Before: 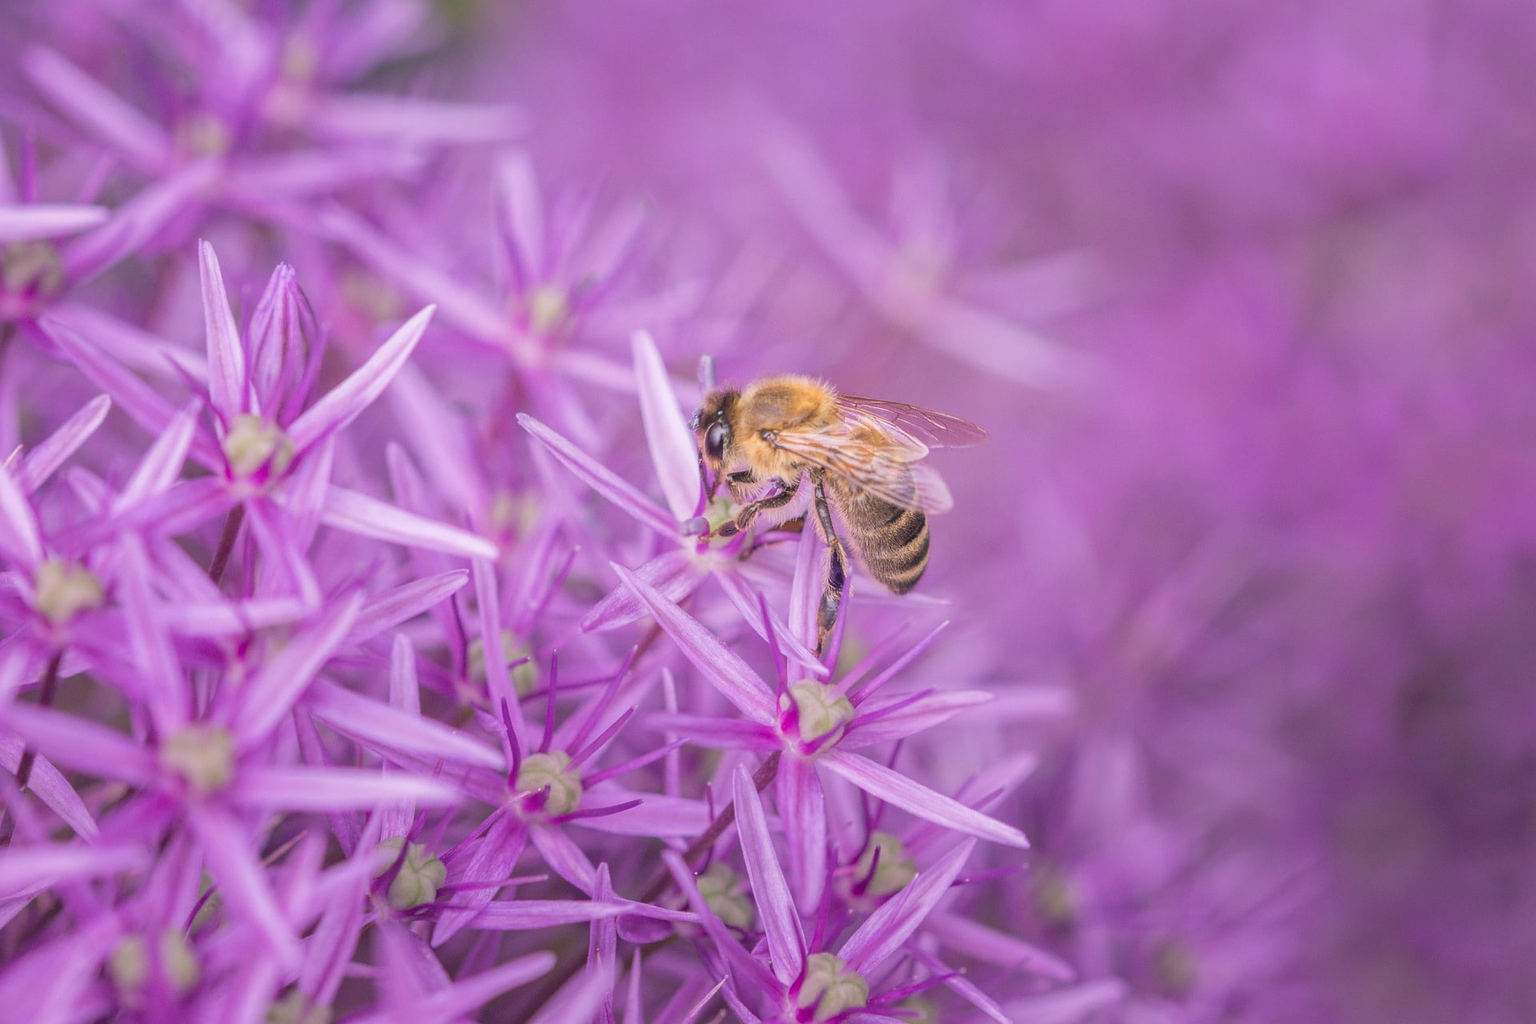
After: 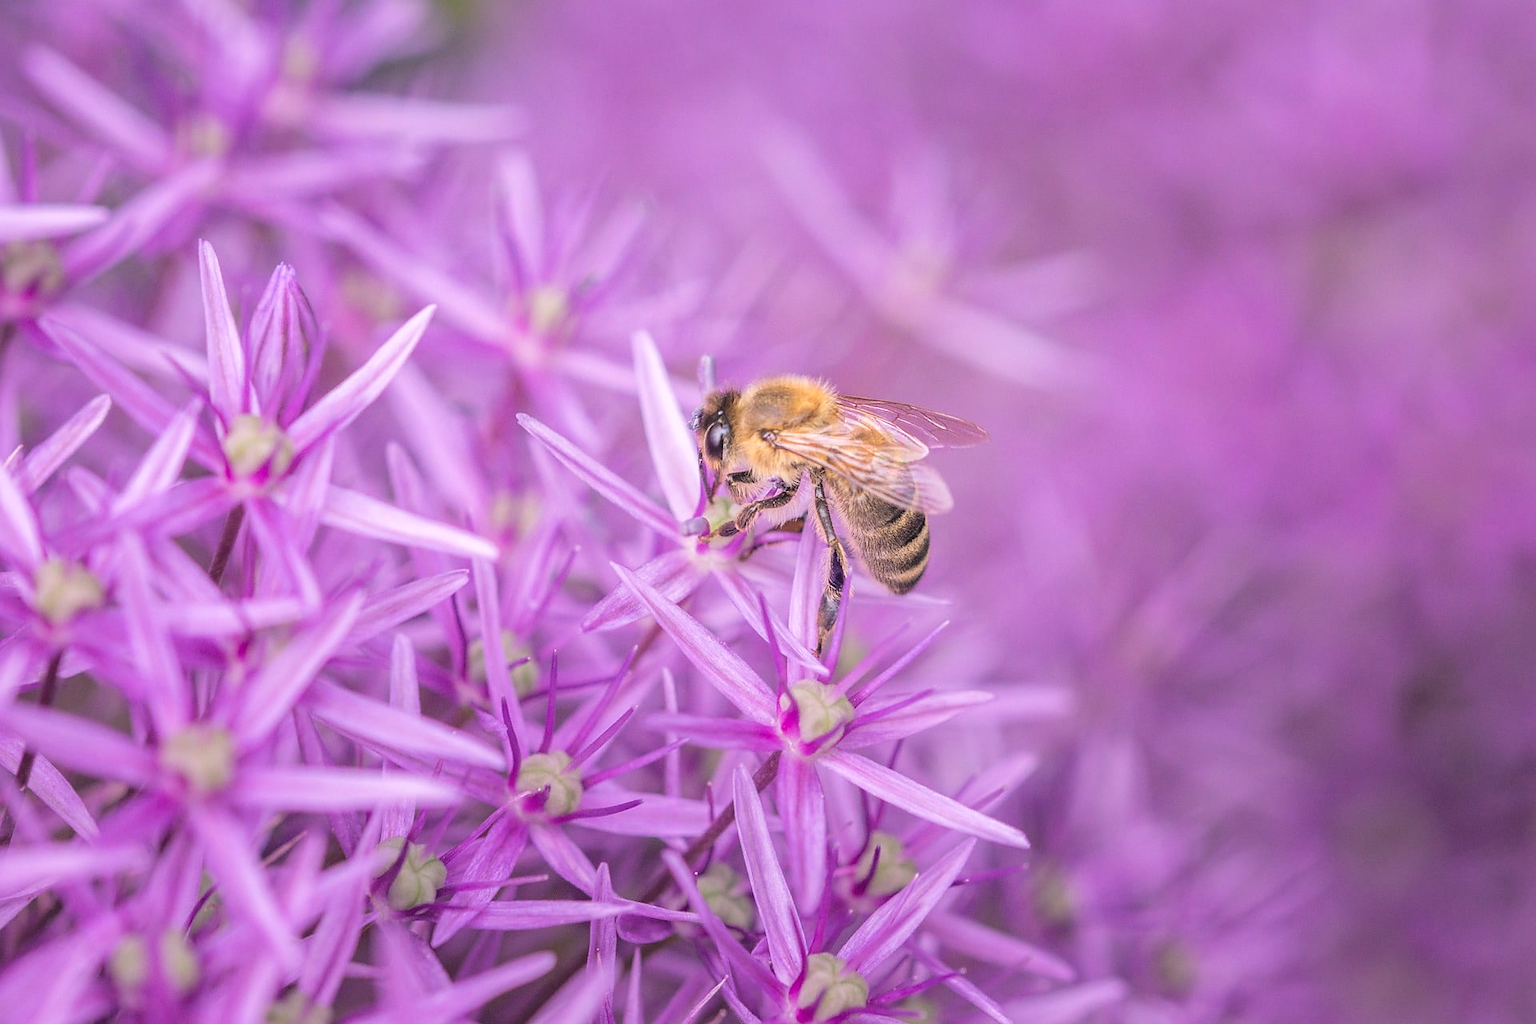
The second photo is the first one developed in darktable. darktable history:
exposure: exposure 0.2 EV, compensate highlight preservation false
tone curve: curves: ch0 [(0, 0) (0.08, 0.056) (0.4, 0.4) (0.6, 0.612) (0.92, 0.924) (1, 1)], color space Lab, linked channels, preserve colors none
sharpen: radius 1.559, amount 0.373, threshold 1.271
